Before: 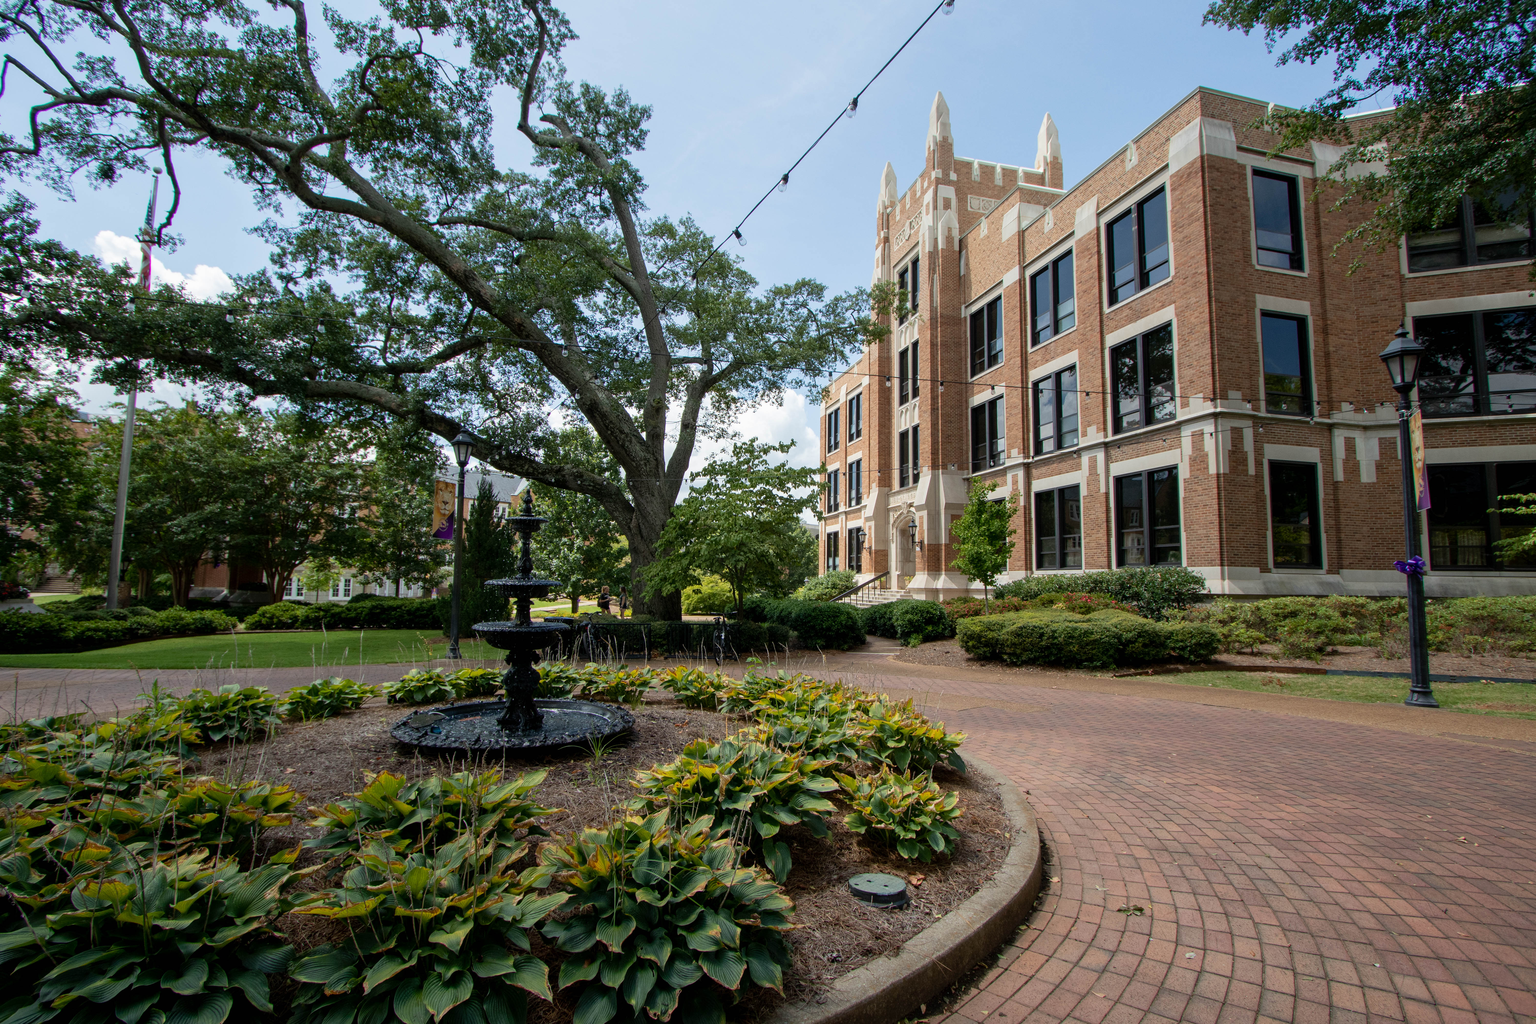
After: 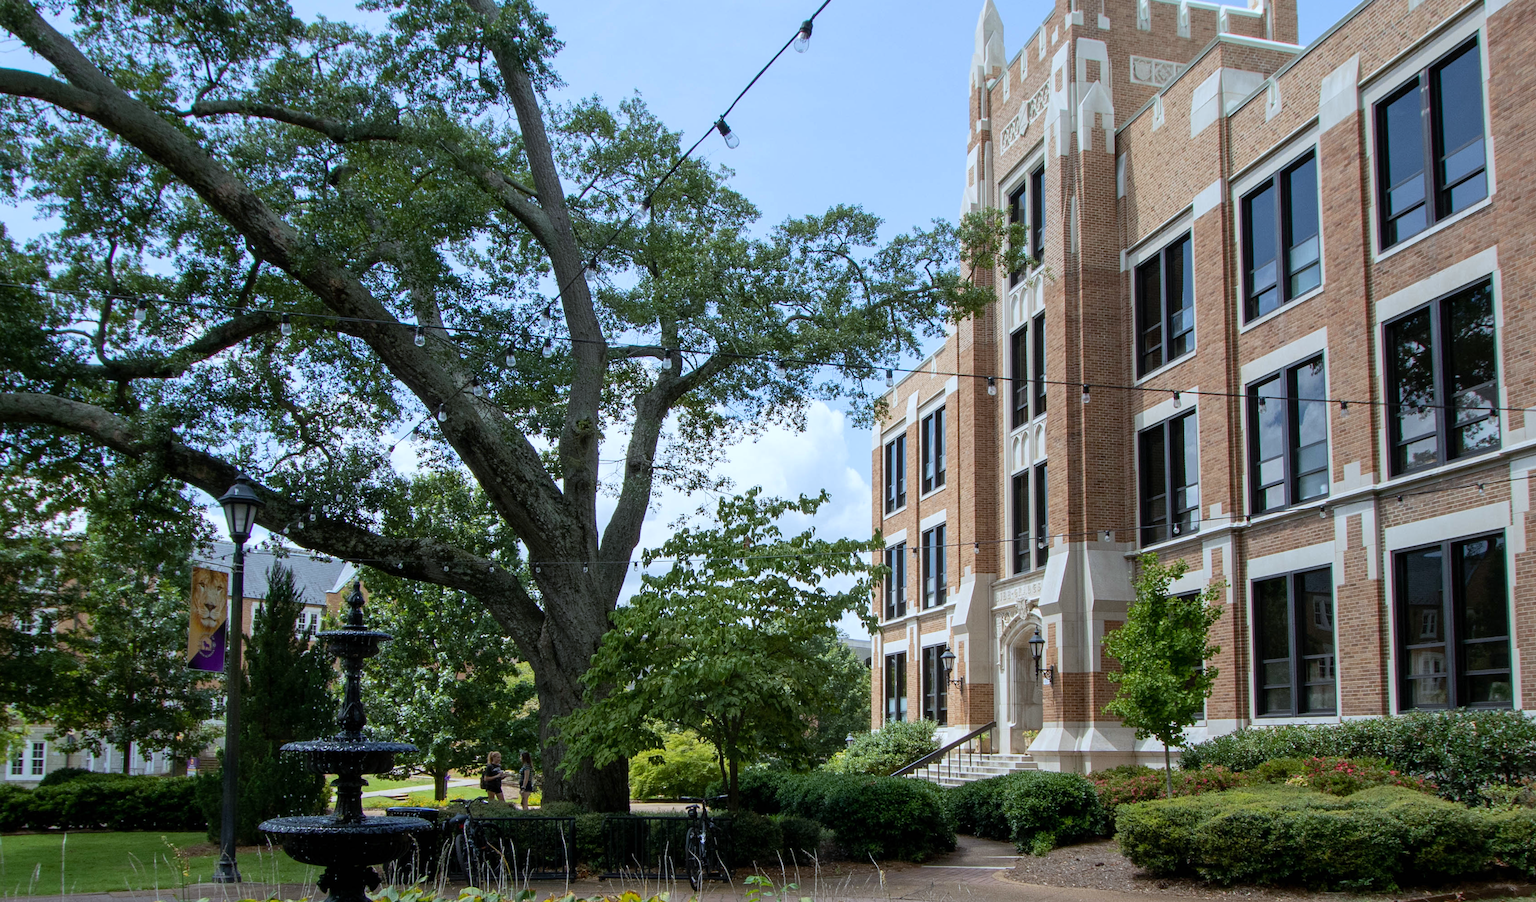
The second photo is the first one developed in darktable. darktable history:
rotate and perspective: rotation -0.45°, automatic cropping original format, crop left 0.008, crop right 0.992, crop top 0.012, crop bottom 0.988
white balance: red 0.924, blue 1.095
crop: left 20.932%, top 15.471%, right 21.848%, bottom 34.081%
